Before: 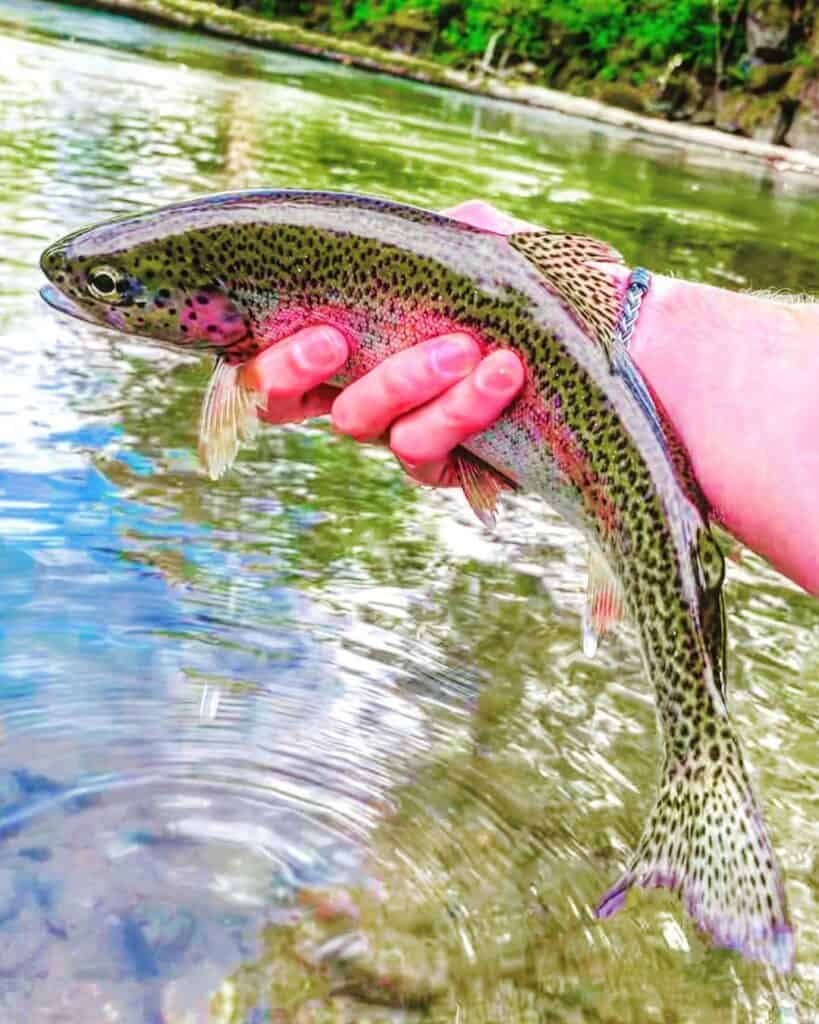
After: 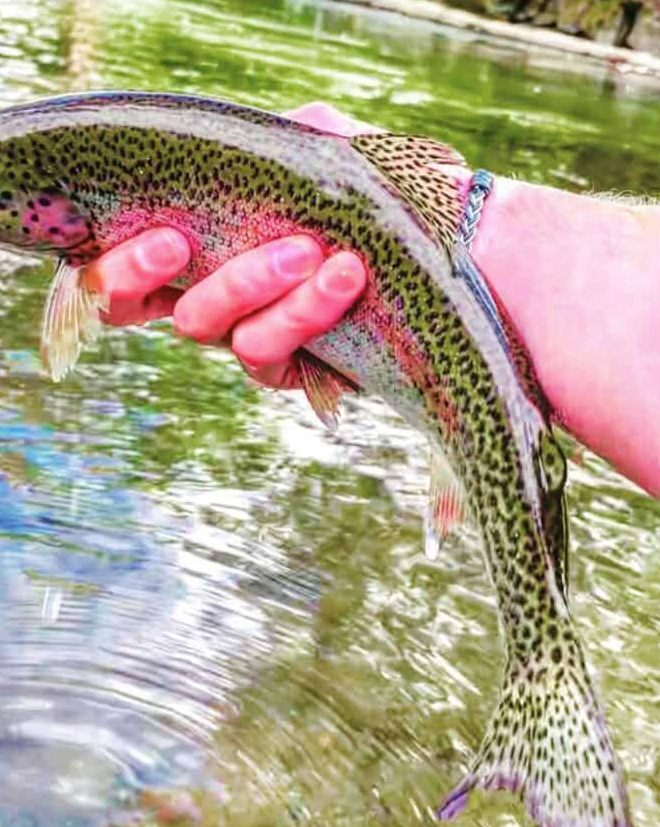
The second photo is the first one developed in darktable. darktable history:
crop: left 19.354%, top 9.604%, right 0.001%, bottom 9.567%
contrast brightness saturation: saturation -0.059
